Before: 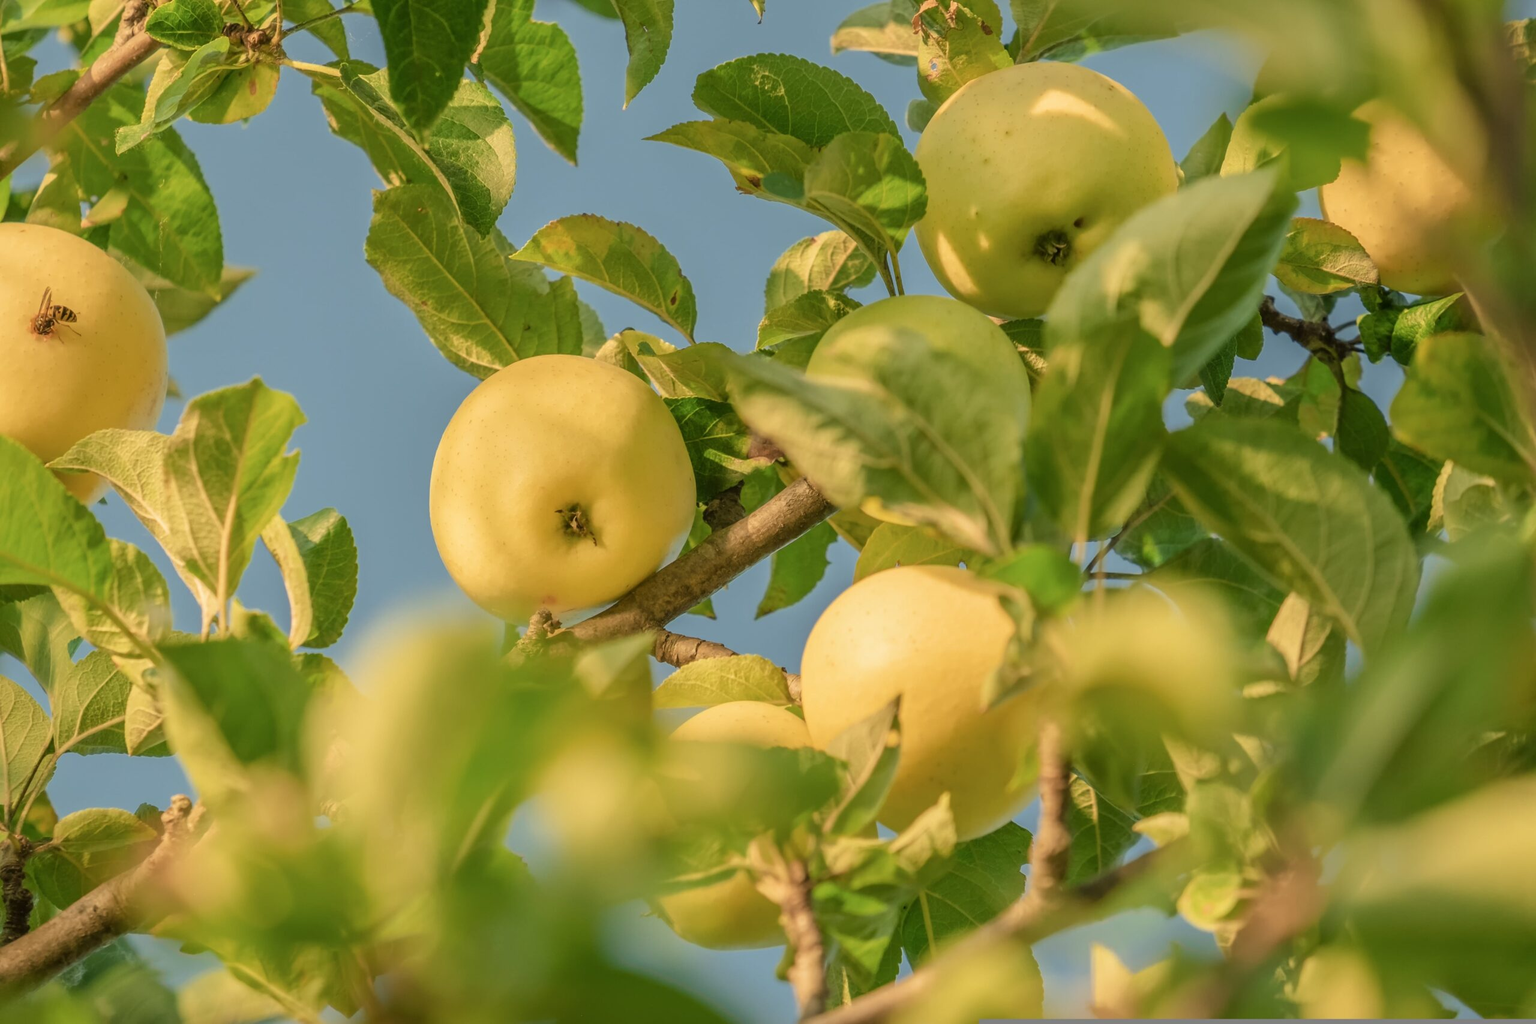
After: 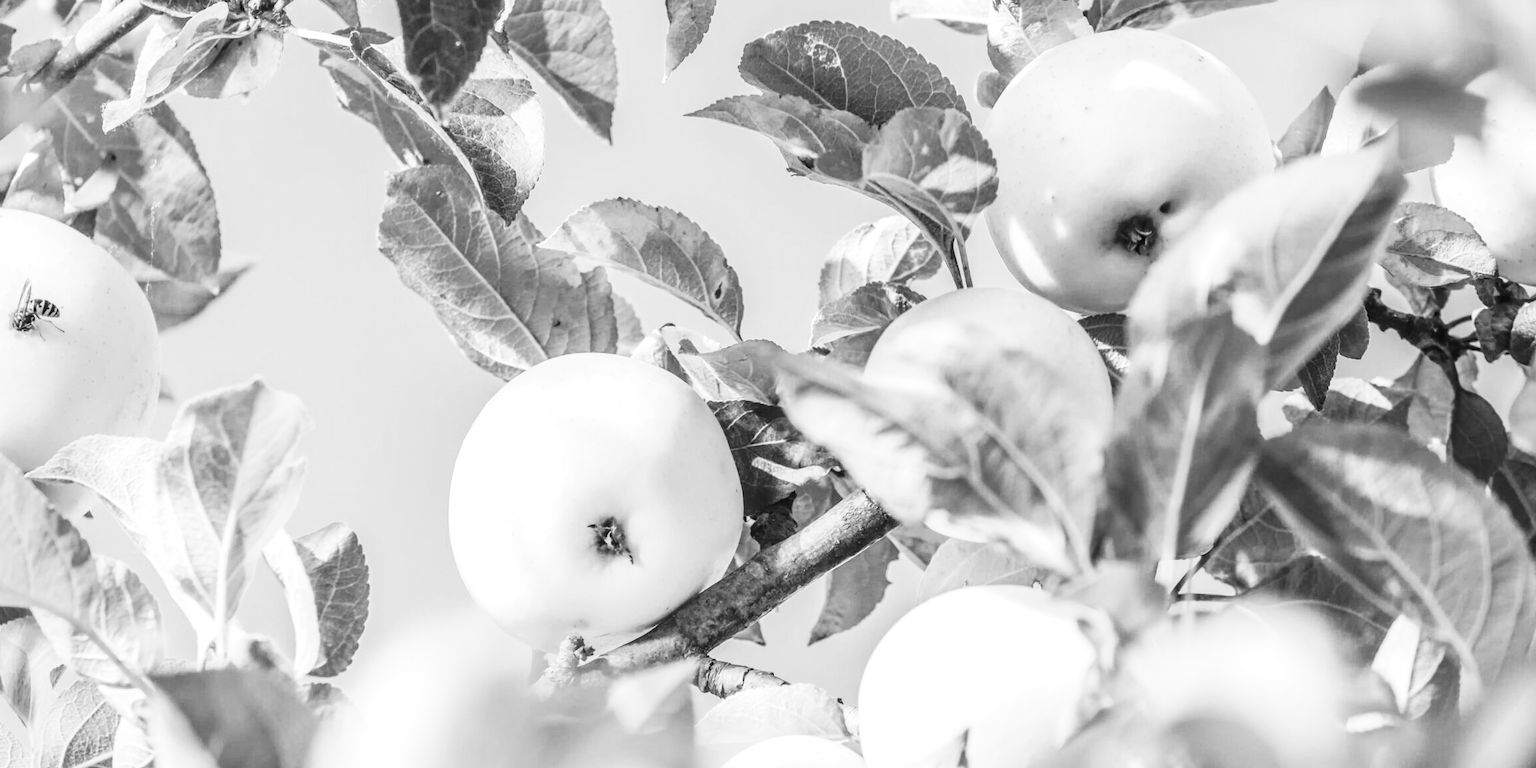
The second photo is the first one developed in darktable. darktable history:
local contrast: on, module defaults
monochrome: size 3.1
crop: left 1.509%, top 3.452%, right 7.696%, bottom 28.452%
tone curve: curves: ch0 [(0, 0) (0.003, 0.003) (0.011, 0.013) (0.025, 0.028) (0.044, 0.05) (0.069, 0.078) (0.1, 0.113) (0.136, 0.153) (0.177, 0.2) (0.224, 0.271) (0.277, 0.374) (0.335, 0.47) (0.399, 0.574) (0.468, 0.688) (0.543, 0.79) (0.623, 0.859) (0.709, 0.919) (0.801, 0.957) (0.898, 0.978) (1, 1)], preserve colors none
color balance: lift [1.001, 1.007, 1, 0.993], gamma [1.023, 1.026, 1.01, 0.974], gain [0.964, 1.059, 1.073, 0.927]
tone equalizer: -8 EV -0.75 EV, -7 EV -0.7 EV, -6 EV -0.6 EV, -5 EV -0.4 EV, -3 EV 0.4 EV, -2 EV 0.6 EV, -1 EV 0.7 EV, +0 EV 0.75 EV, edges refinement/feathering 500, mask exposure compensation -1.57 EV, preserve details no
color correction: highlights a* 1.39, highlights b* 17.83
